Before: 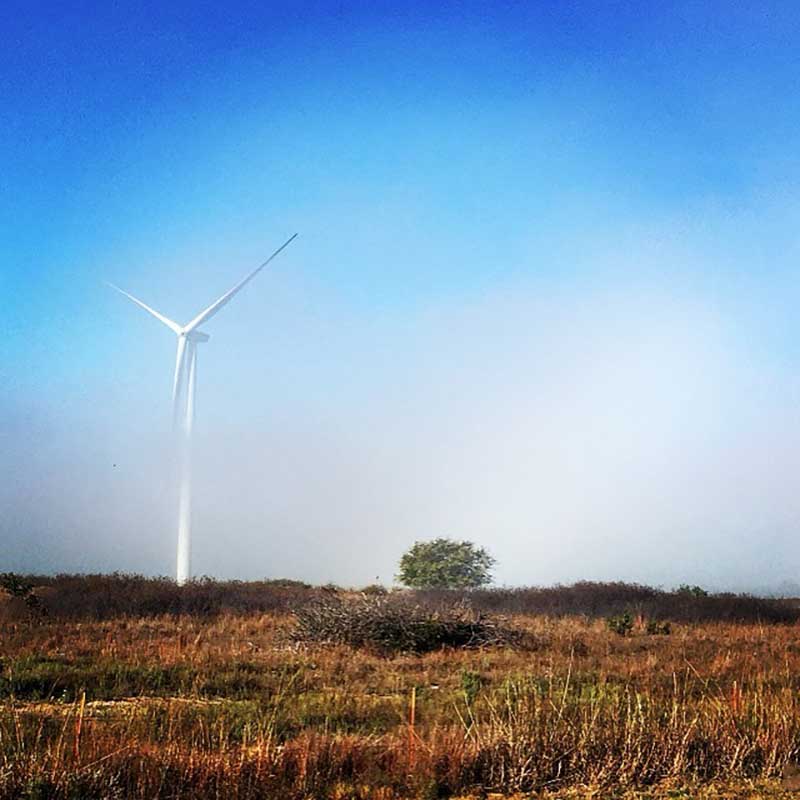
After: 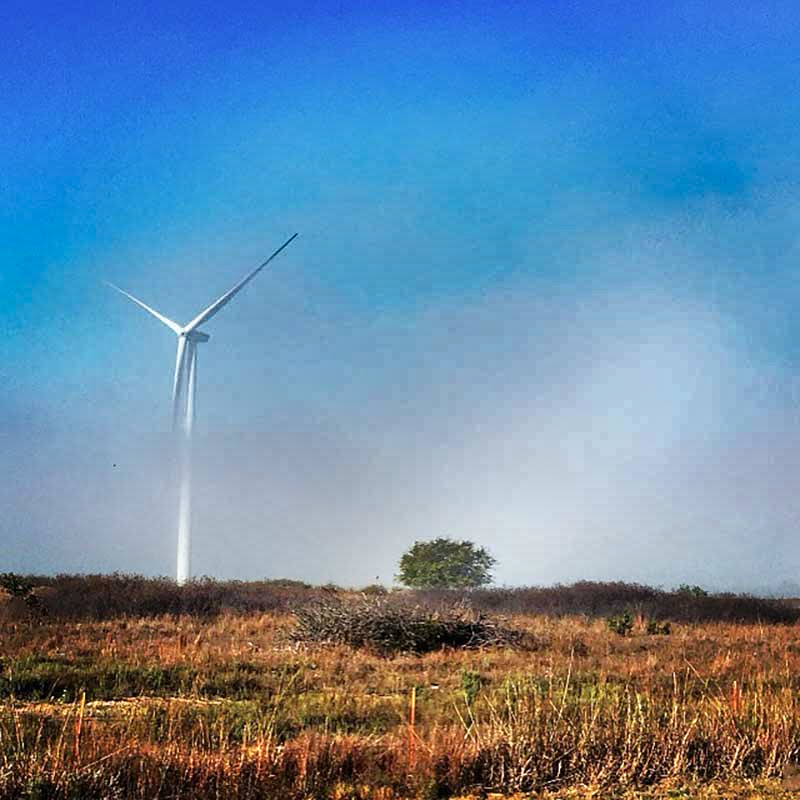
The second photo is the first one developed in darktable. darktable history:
tone equalizer: -8 EV 0.001 EV, -7 EV -0.004 EV, -6 EV 0.009 EV, -5 EV 0.032 EV, -4 EV 0.276 EV, -3 EV 0.644 EV, -2 EV 0.584 EV, -1 EV 0.187 EV, +0 EV 0.024 EV
shadows and highlights: shadows 20.91, highlights -82.73, soften with gaussian
white balance: red 0.986, blue 1.01
